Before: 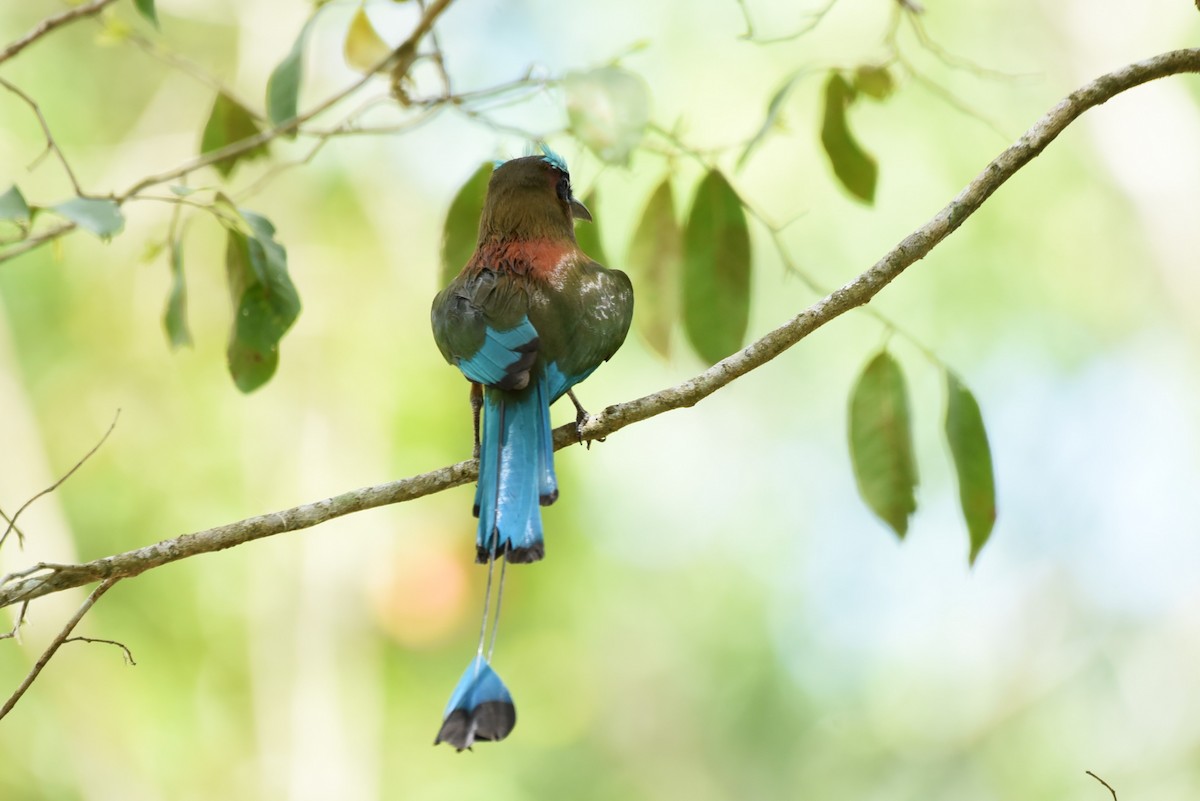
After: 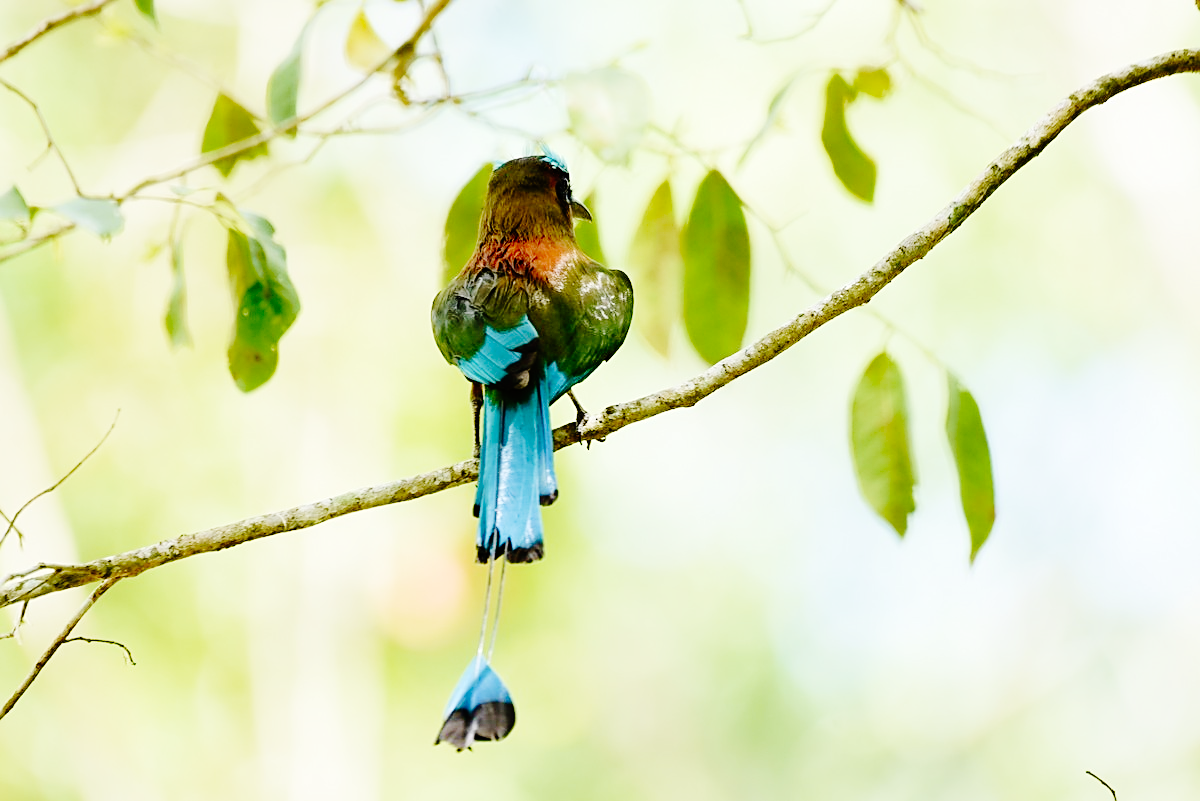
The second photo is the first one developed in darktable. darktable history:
base curve: curves: ch0 [(0, 0) (0.036, 0.01) (0.123, 0.254) (0.258, 0.504) (0.507, 0.748) (1, 1)], preserve colors none
sharpen: on, module defaults
velvia: on, module defaults
